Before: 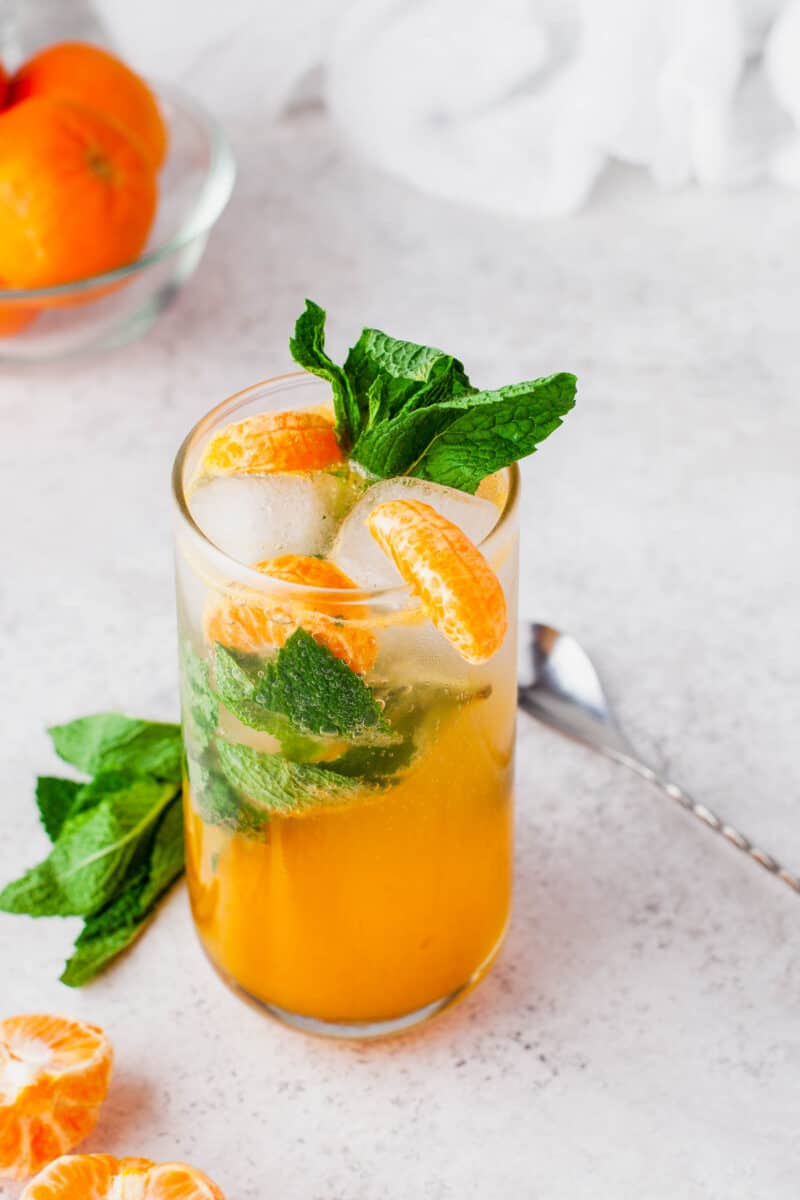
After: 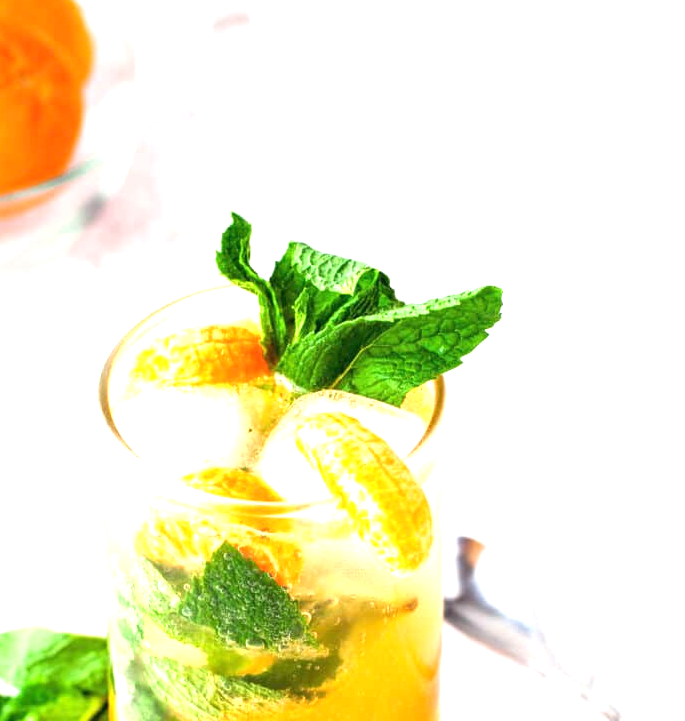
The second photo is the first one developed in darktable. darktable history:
crop and rotate: left 9.346%, top 7.284%, right 4.957%, bottom 32.597%
exposure: black level correction 0, exposure 1.199 EV, compensate exposure bias true, compensate highlight preservation false
